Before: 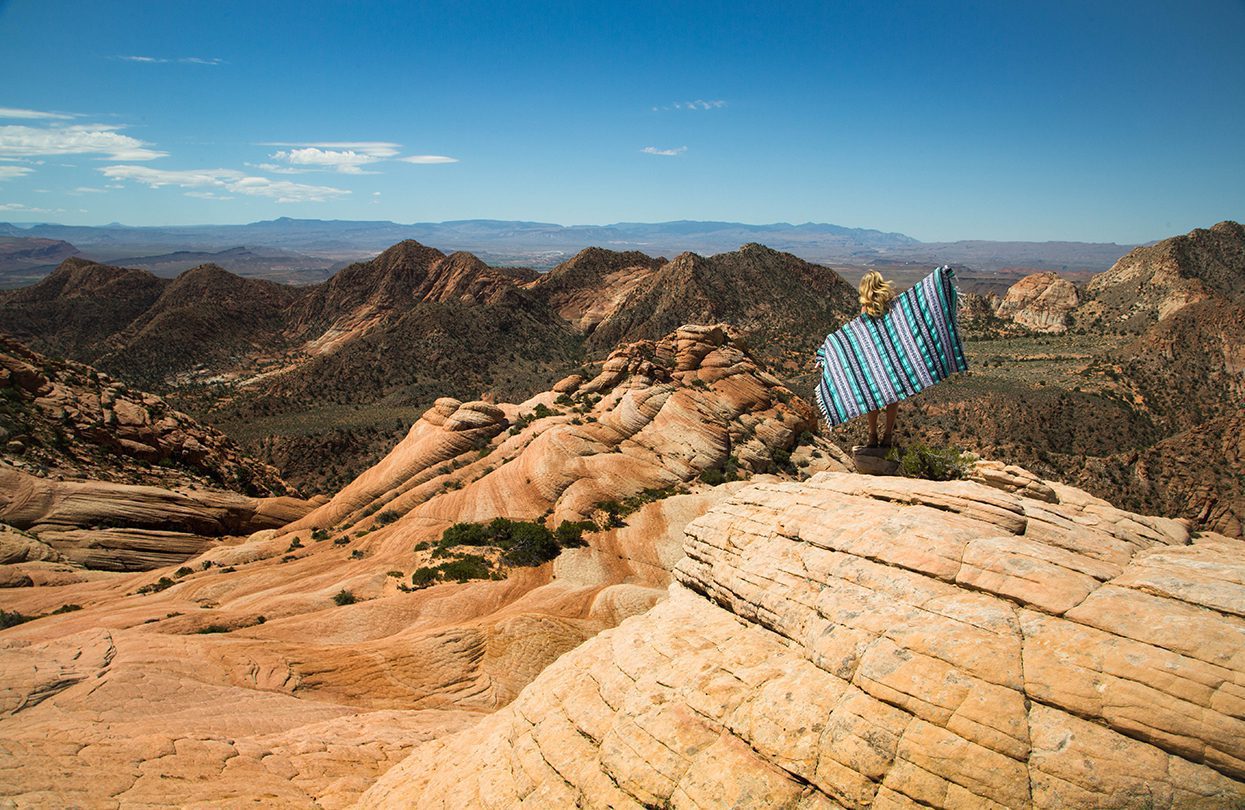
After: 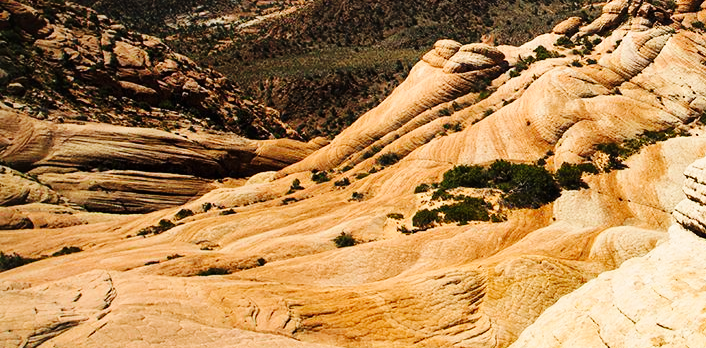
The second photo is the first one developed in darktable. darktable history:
base curve: curves: ch0 [(0, 0) (0.036, 0.025) (0.121, 0.166) (0.206, 0.329) (0.605, 0.79) (1, 1)], exposure shift 0.01, preserve colors none
crop: top 44.249%, right 43.213%, bottom 12.743%
